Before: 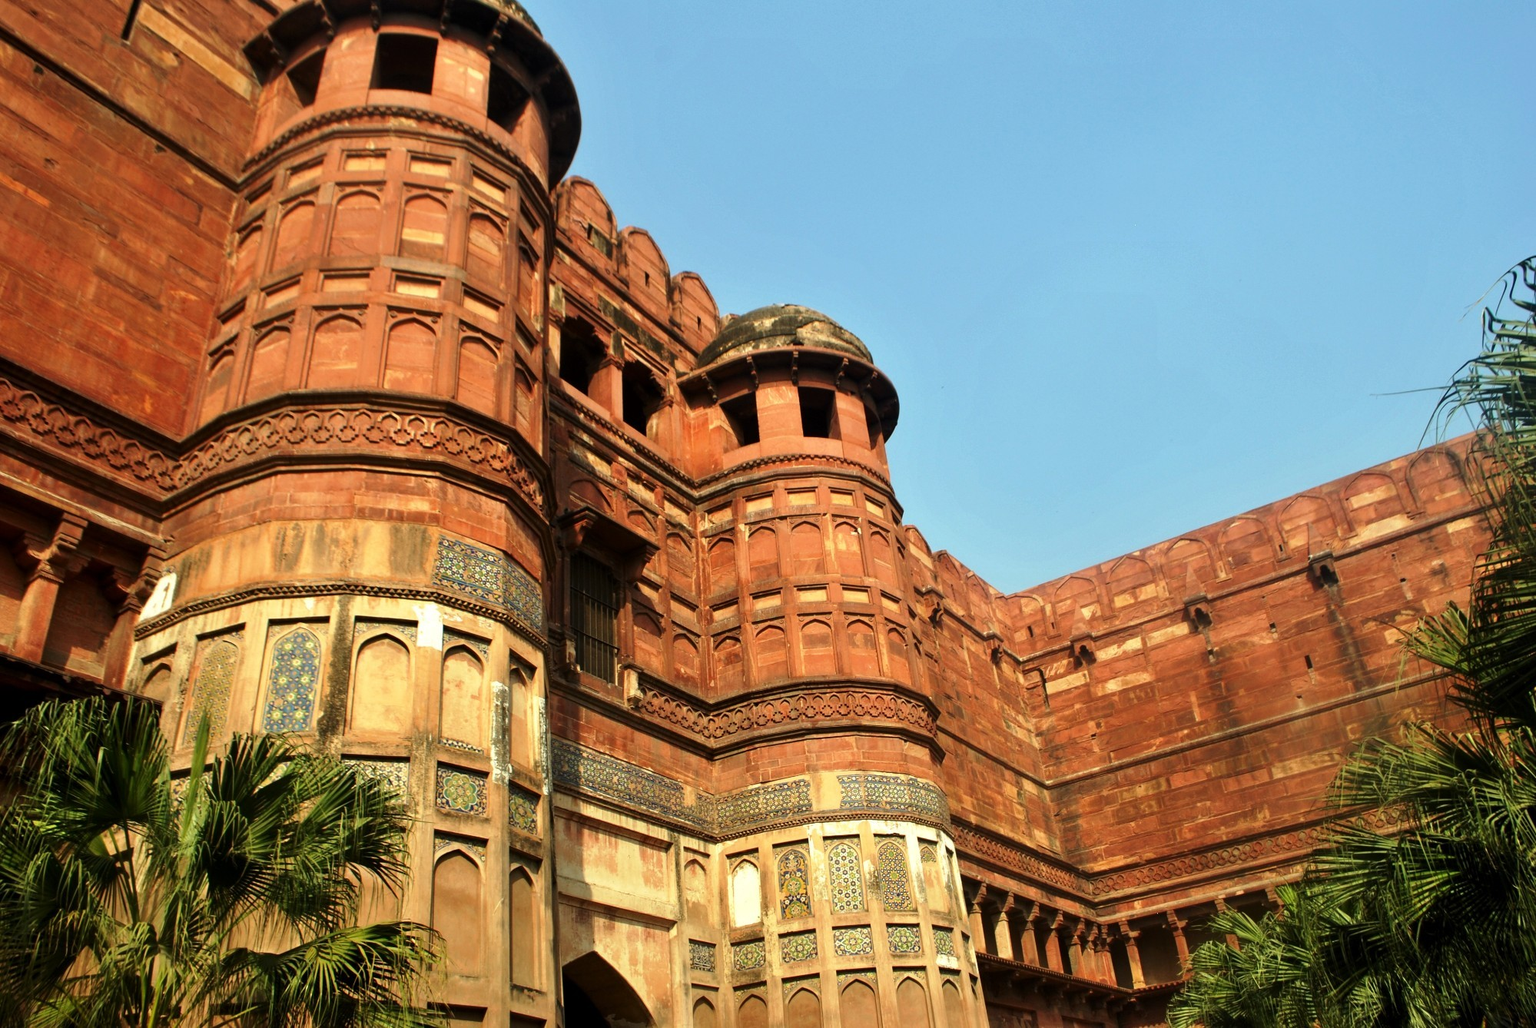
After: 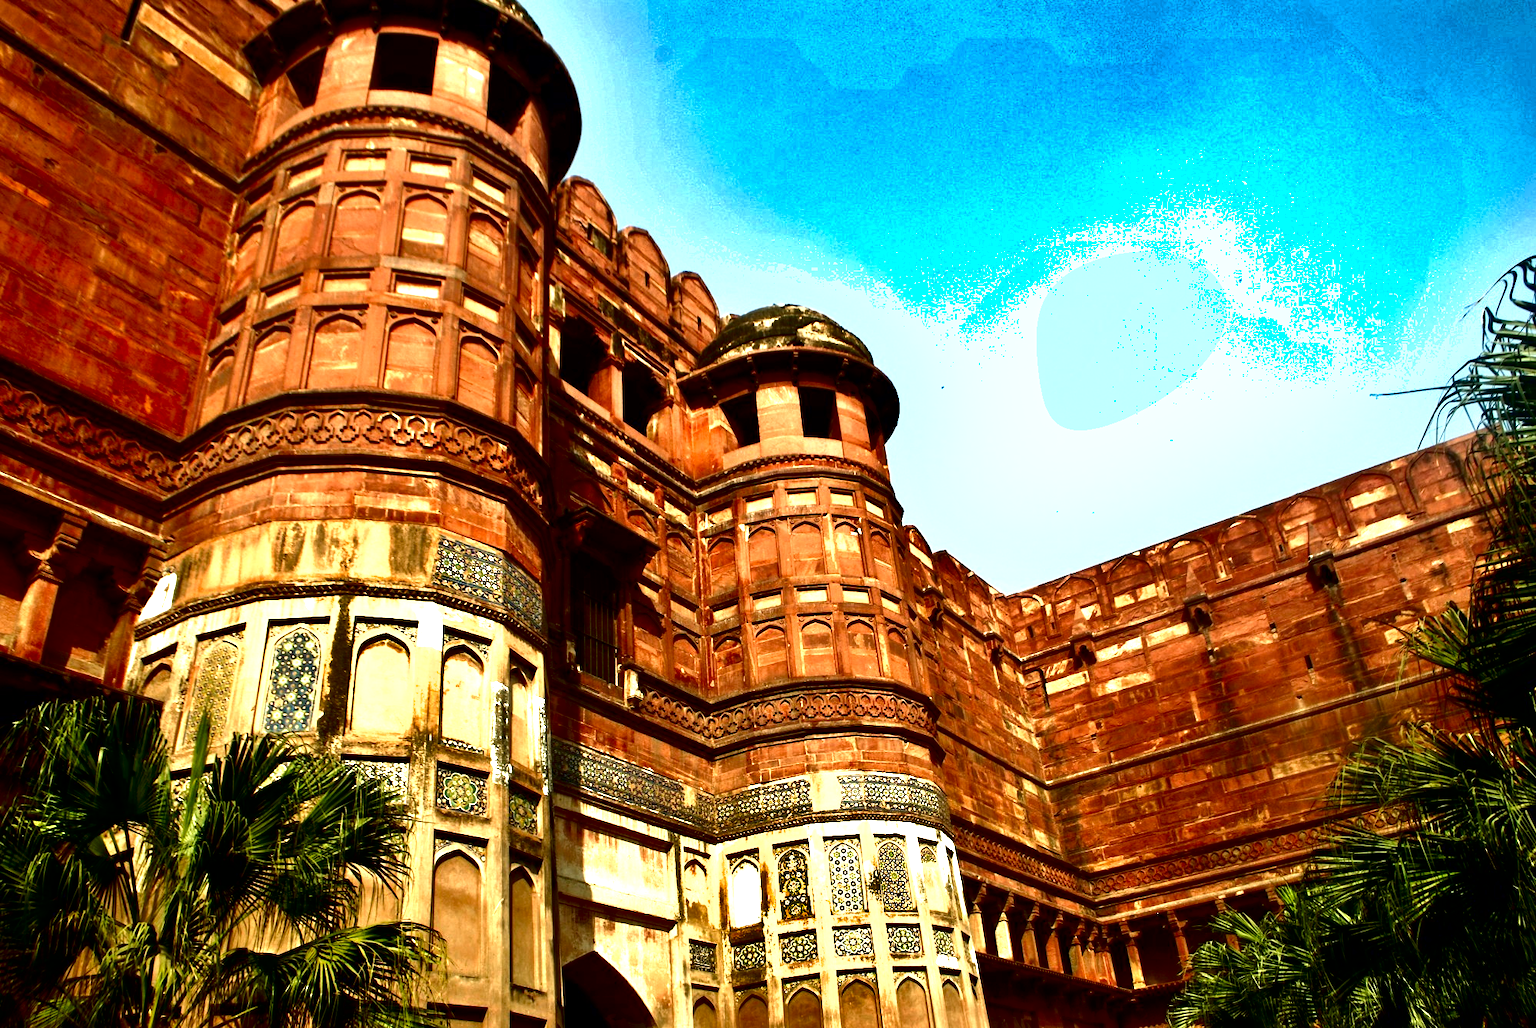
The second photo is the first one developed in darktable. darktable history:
exposure: black level correction 0.01, exposure 1 EV, compensate highlight preservation false
shadows and highlights: shadows 20.91, highlights -82.73, soften with gaussian
contrast brightness saturation: brightness -0.52
